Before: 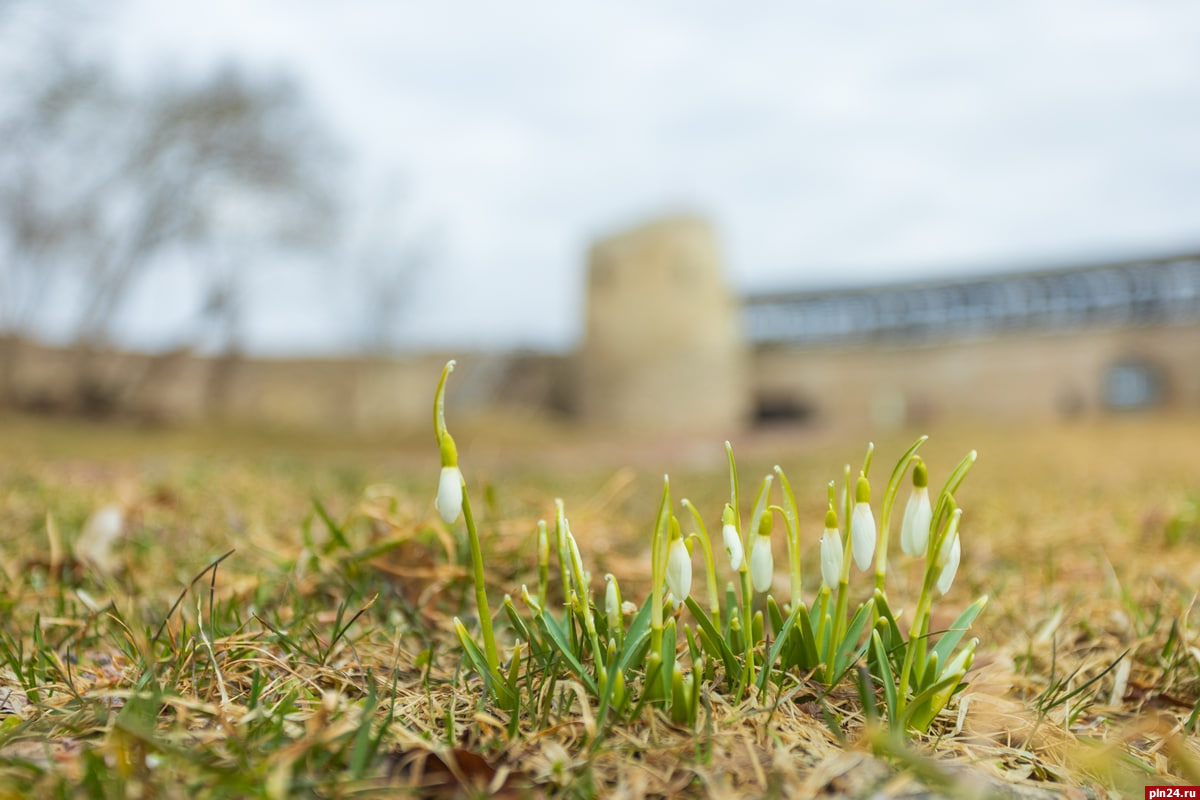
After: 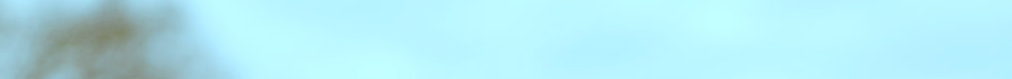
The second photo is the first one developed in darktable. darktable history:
color correction: highlights a* -14.62, highlights b* -16.22, shadows a* 10.12, shadows b* 29.4
crop and rotate: left 9.644%, top 9.491%, right 6.021%, bottom 80.509%
